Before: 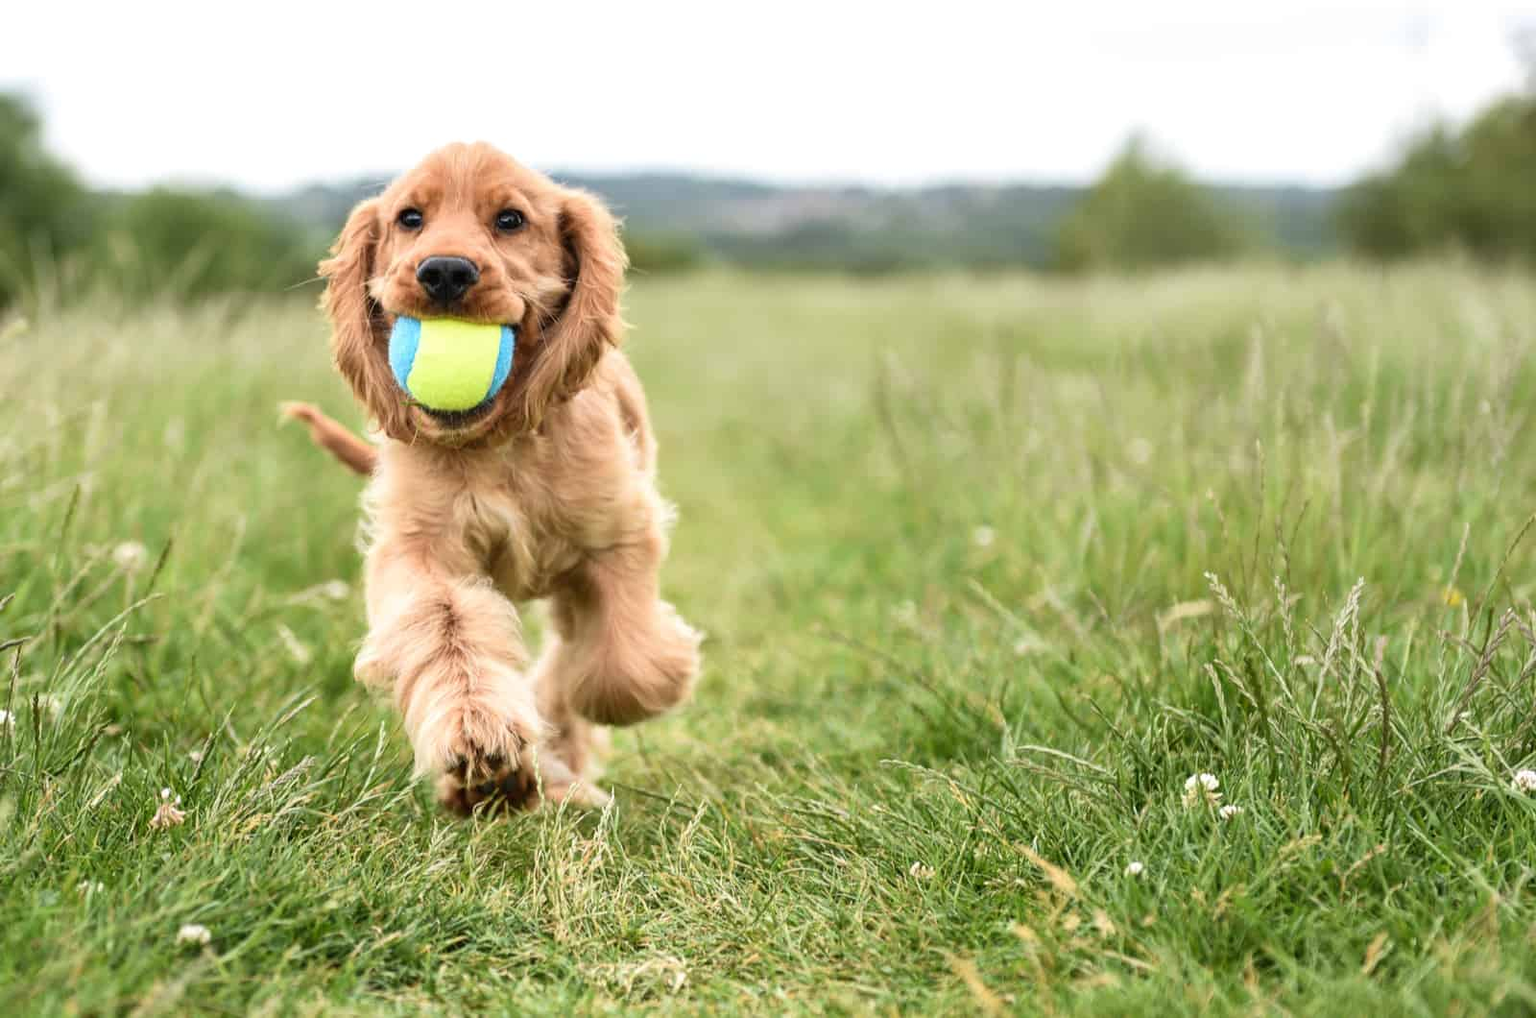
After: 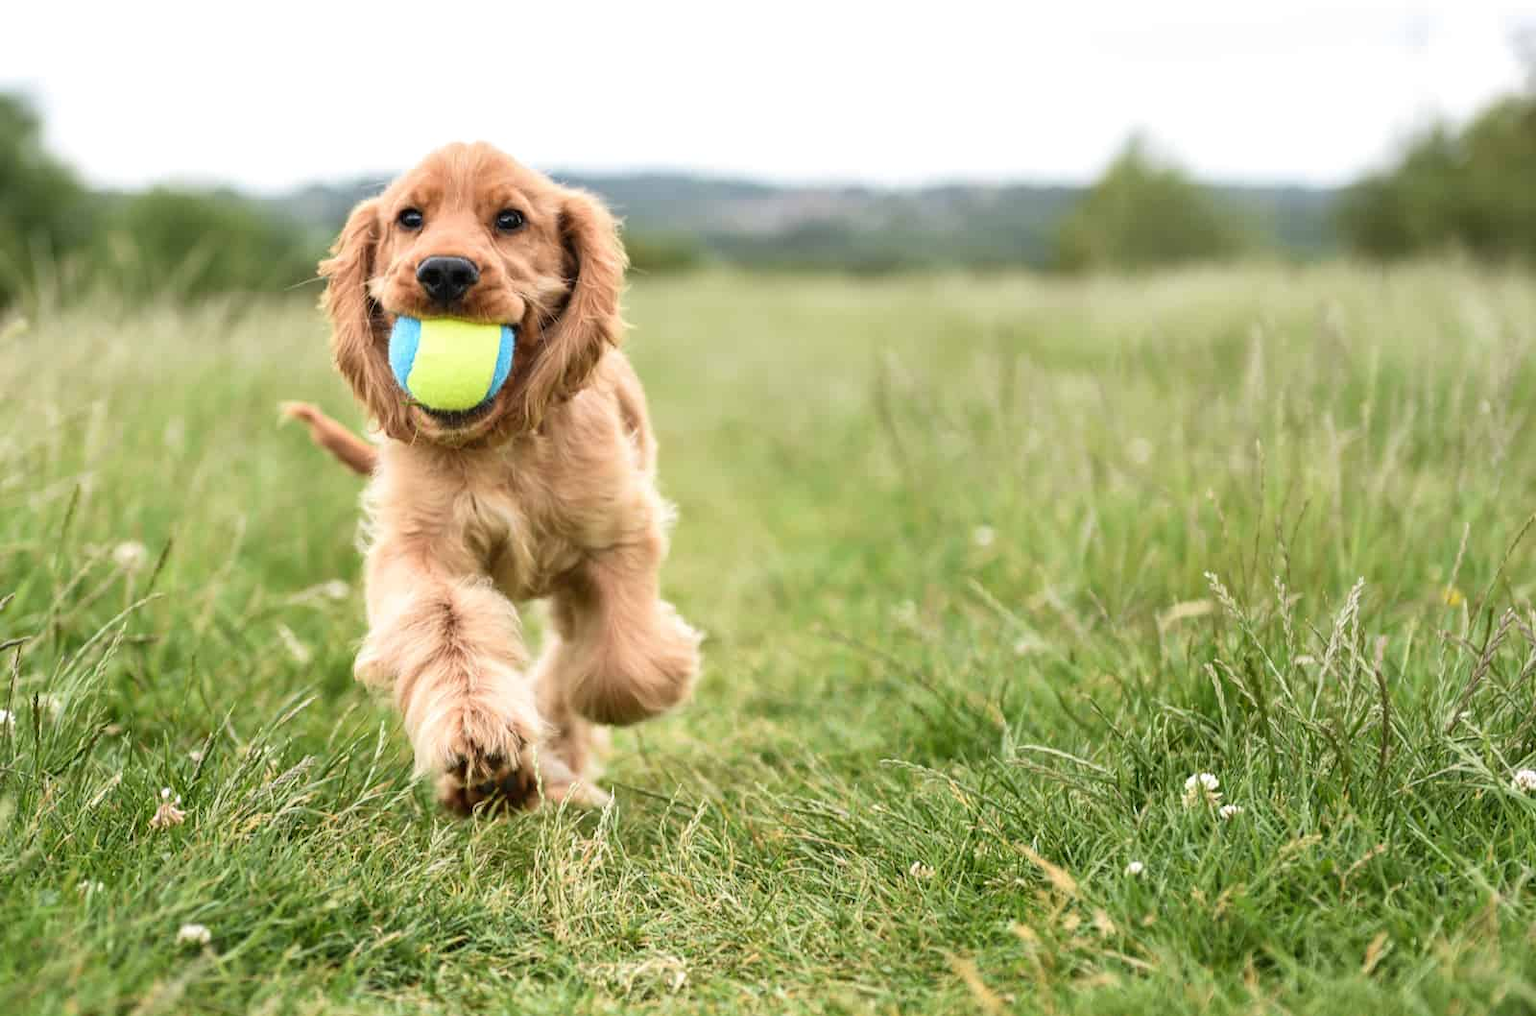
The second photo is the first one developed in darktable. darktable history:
levels: mode automatic
crop: bottom 0.059%
